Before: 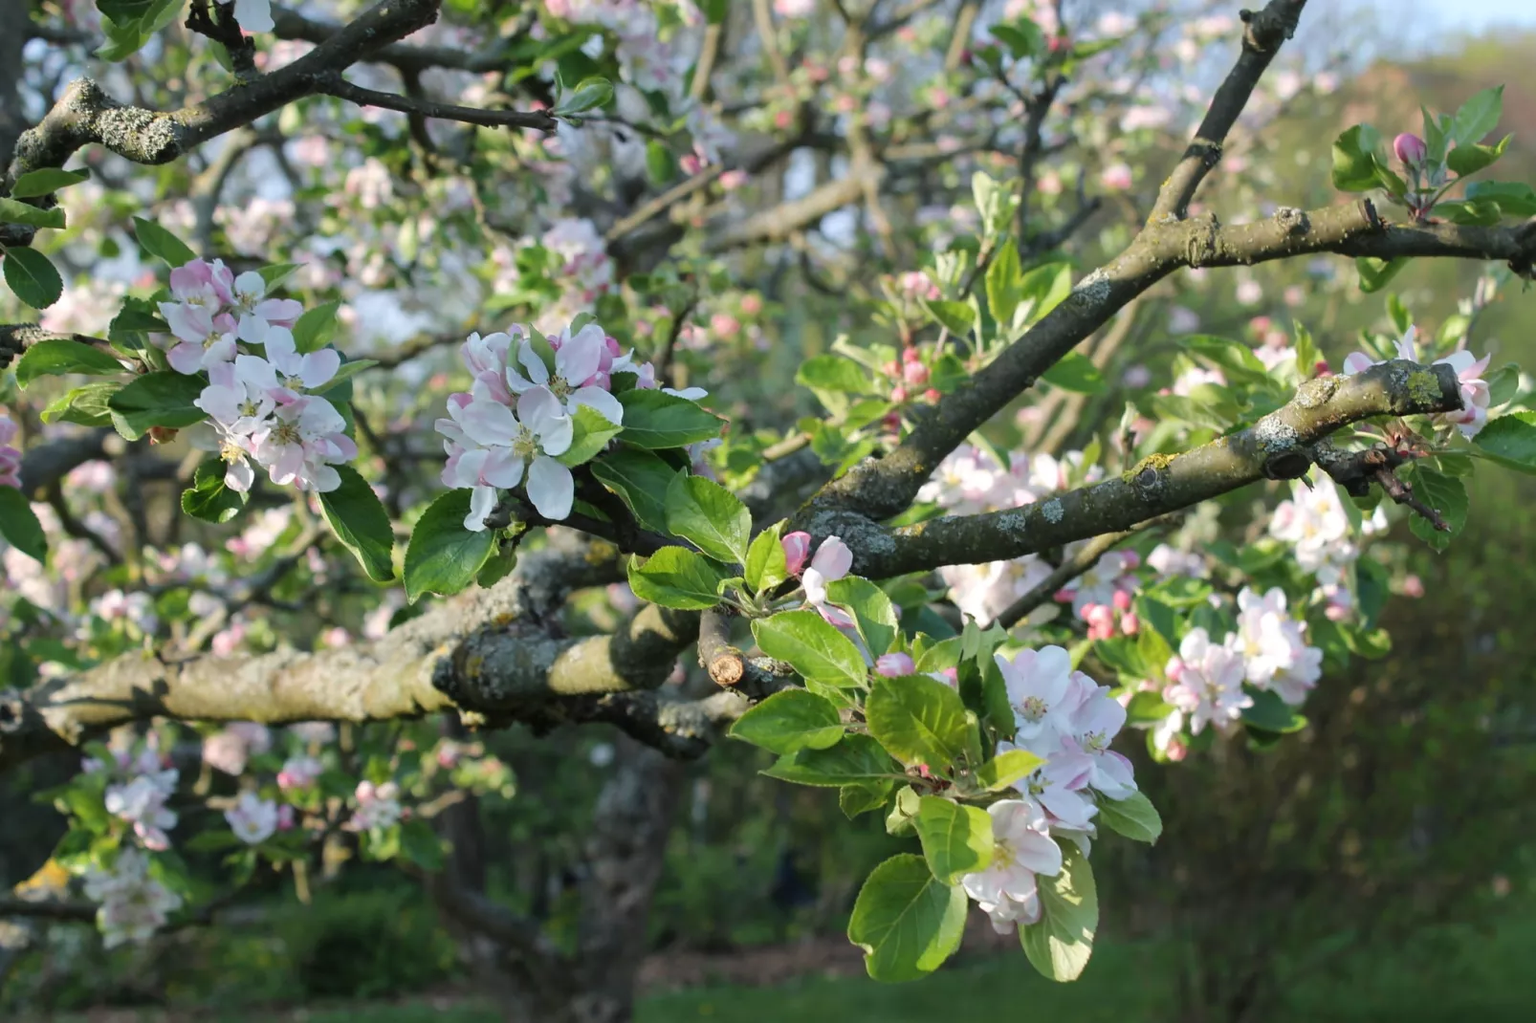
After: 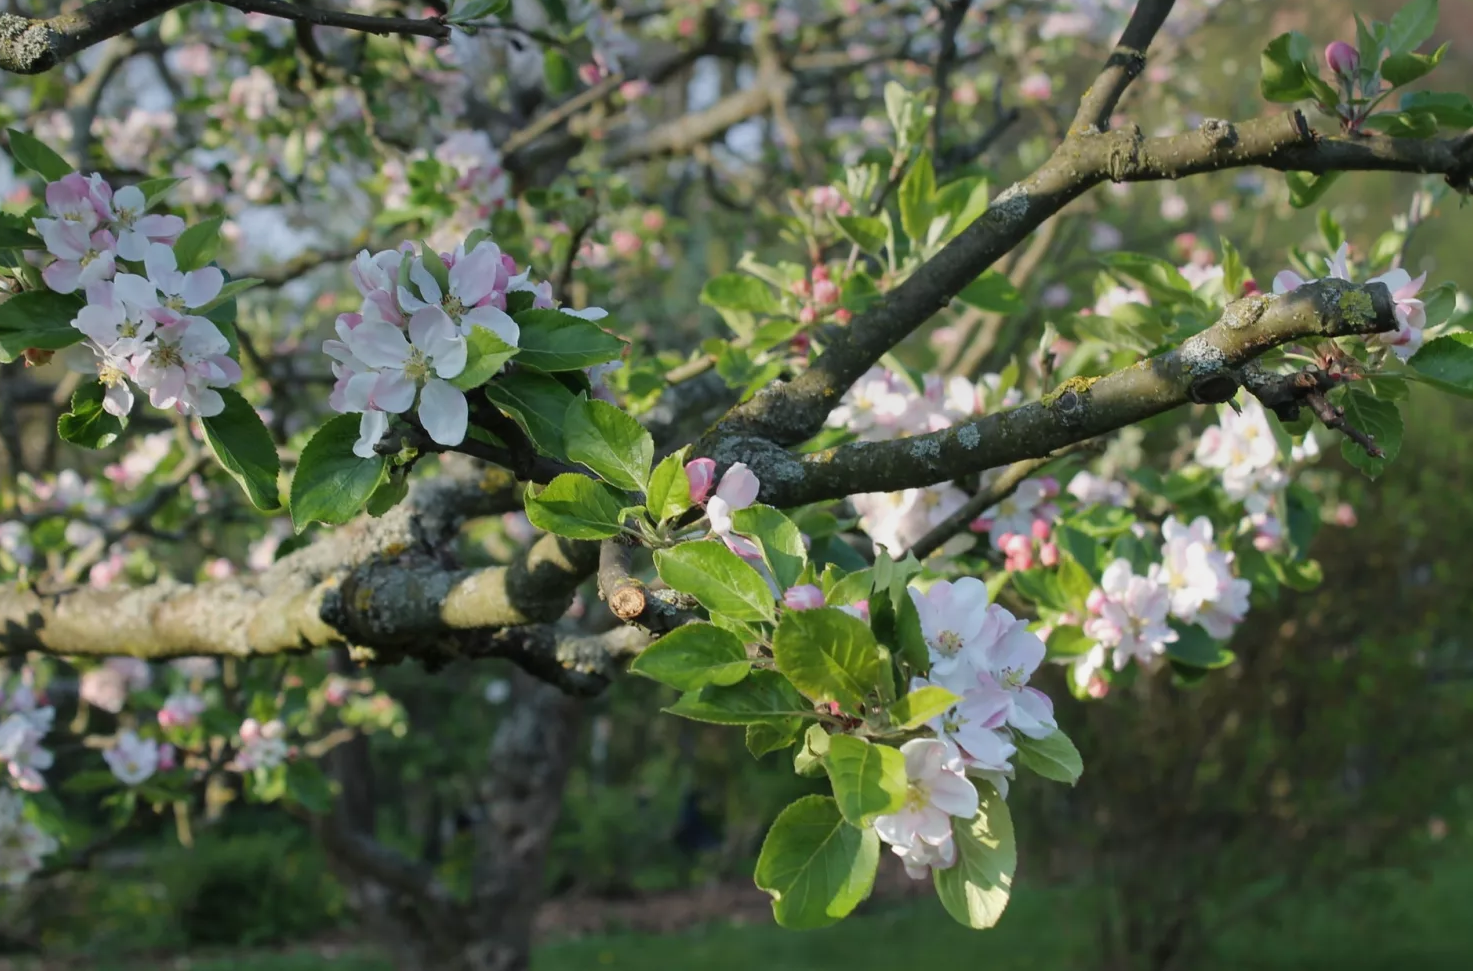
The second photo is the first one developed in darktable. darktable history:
crop and rotate: left 8.262%, top 9.226%
graduated density: on, module defaults
